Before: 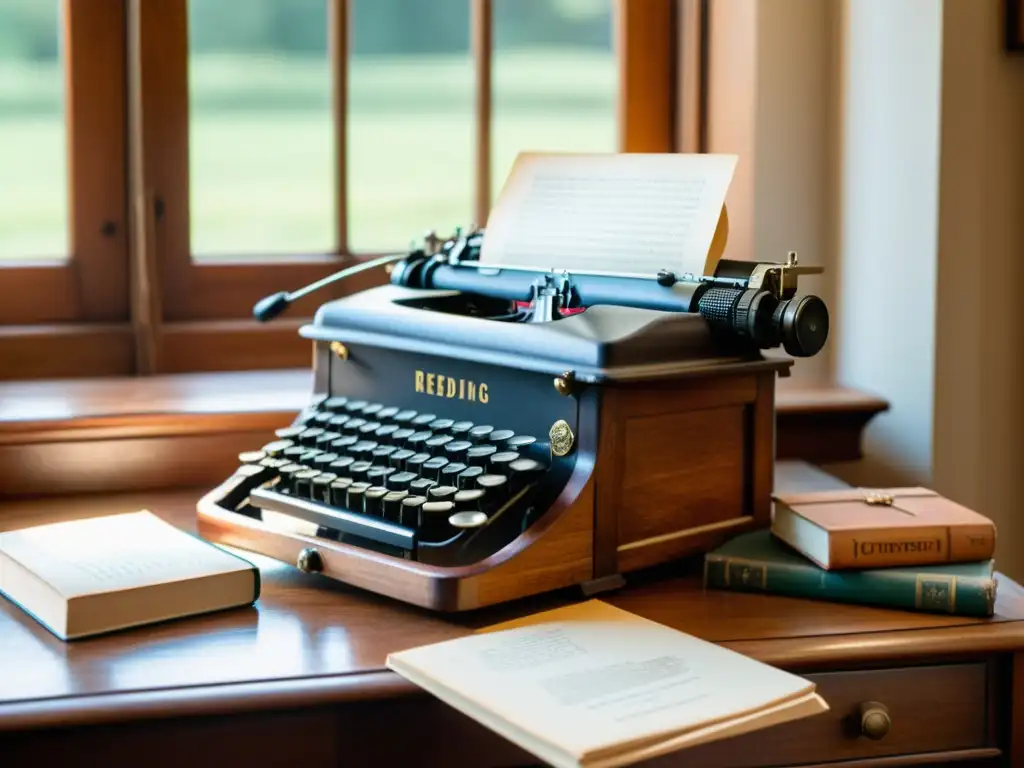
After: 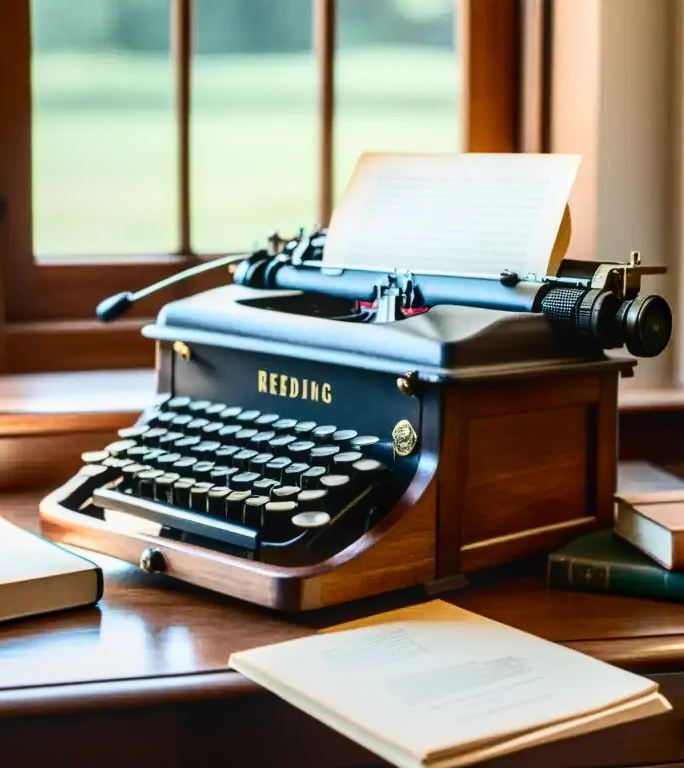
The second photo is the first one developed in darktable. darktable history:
local contrast: on, module defaults
crop: left 15.38%, right 17.736%
contrast brightness saturation: contrast 0.286
